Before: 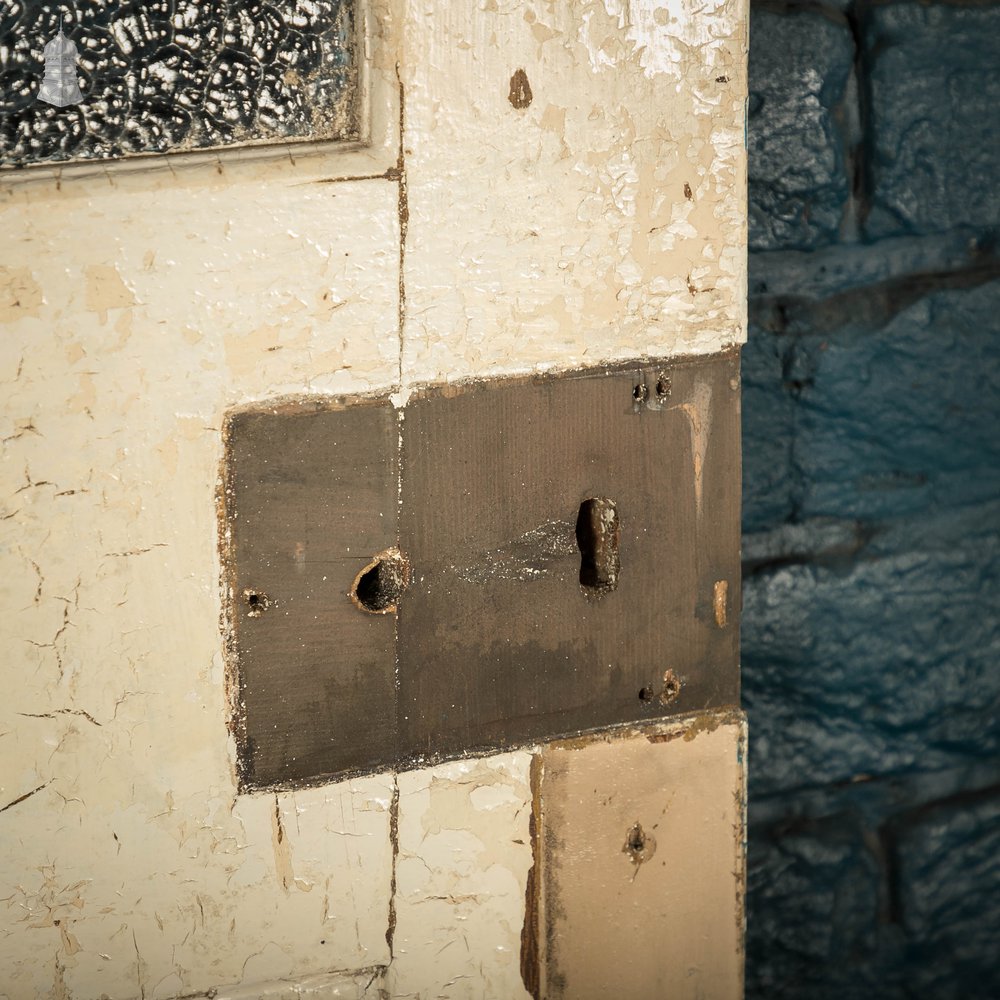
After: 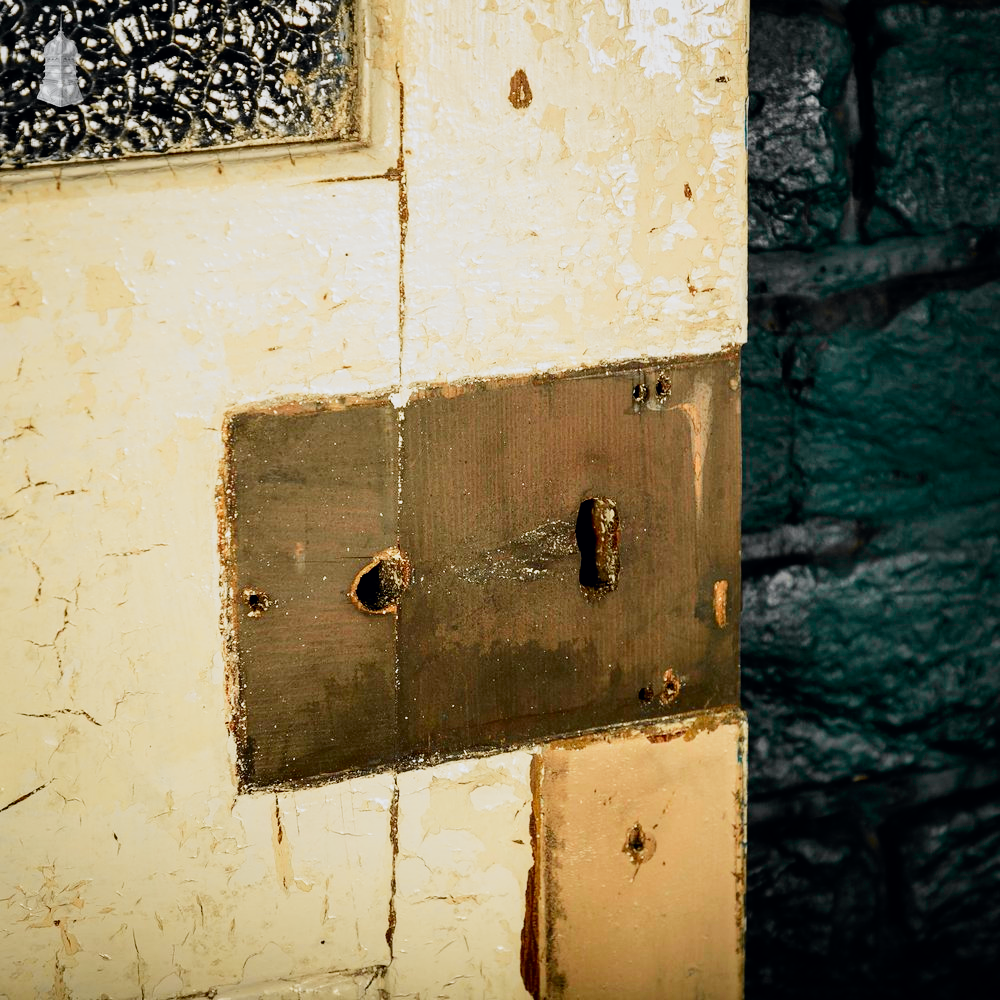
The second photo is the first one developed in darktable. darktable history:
exposure: black level correction 0, exposure -0.721 EV, compensate highlight preservation false
filmic rgb: middle gray luminance 12.74%, black relative exposure -10.13 EV, white relative exposure 3.47 EV, threshold 6 EV, target black luminance 0%, hardness 5.74, latitude 44.69%, contrast 1.221, highlights saturation mix 5%, shadows ↔ highlights balance 26.78%, add noise in highlights 0, preserve chrominance no, color science v3 (2019), use custom middle-gray values true, iterations of high-quality reconstruction 0, contrast in highlights soft, enable highlight reconstruction true
tone curve: curves: ch0 [(0, 0) (0.071, 0.047) (0.266, 0.26) (0.491, 0.552) (0.753, 0.818) (1, 0.983)]; ch1 [(0, 0) (0.346, 0.307) (0.408, 0.369) (0.463, 0.443) (0.482, 0.493) (0.502, 0.5) (0.517, 0.518) (0.546, 0.576) (0.588, 0.643) (0.651, 0.709) (1, 1)]; ch2 [(0, 0) (0.346, 0.34) (0.434, 0.46) (0.485, 0.494) (0.5, 0.494) (0.517, 0.503) (0.535, 0.545) (0.583, 0.624) (0.625, 0.678) (1, 1)], color space Lab, independent channels, preserve colors none
